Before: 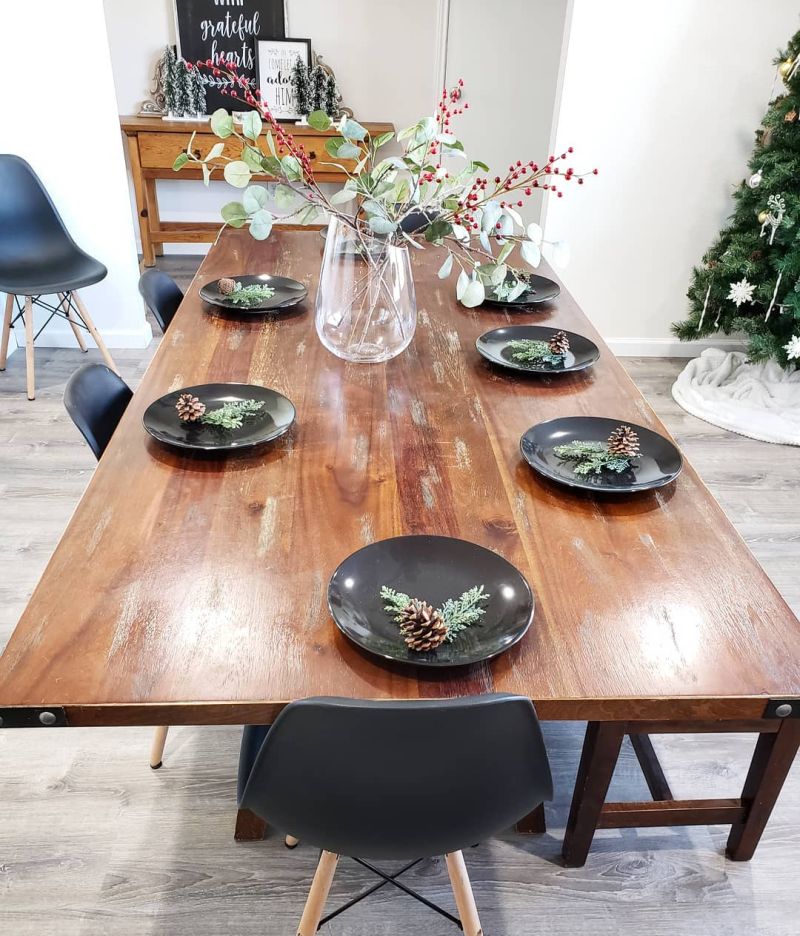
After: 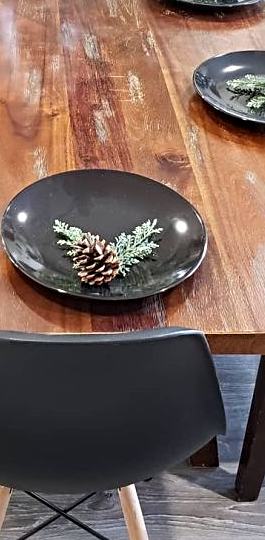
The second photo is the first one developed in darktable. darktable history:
sharpen: radius 4
crop: left 40.878%, top 39.176%, right 25.993%, bottom 3.081%
